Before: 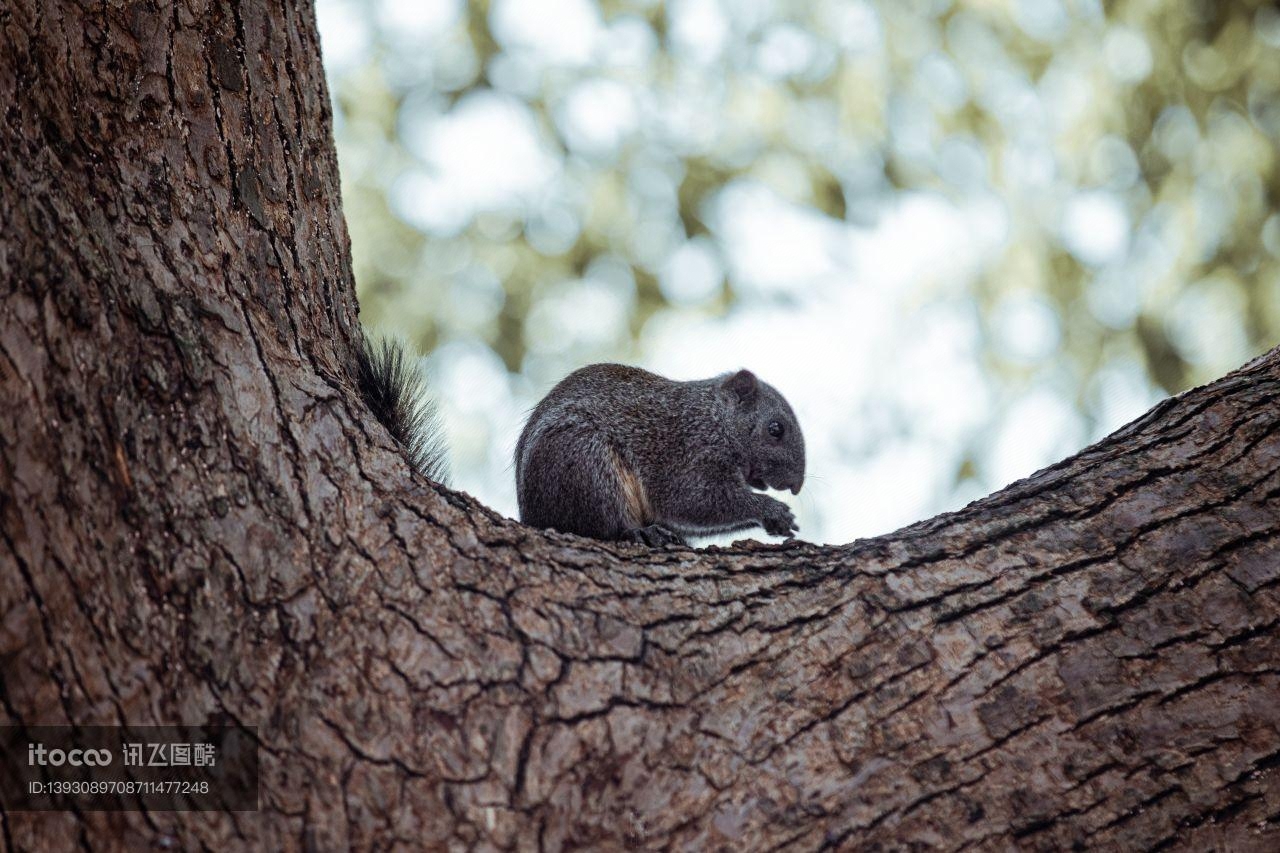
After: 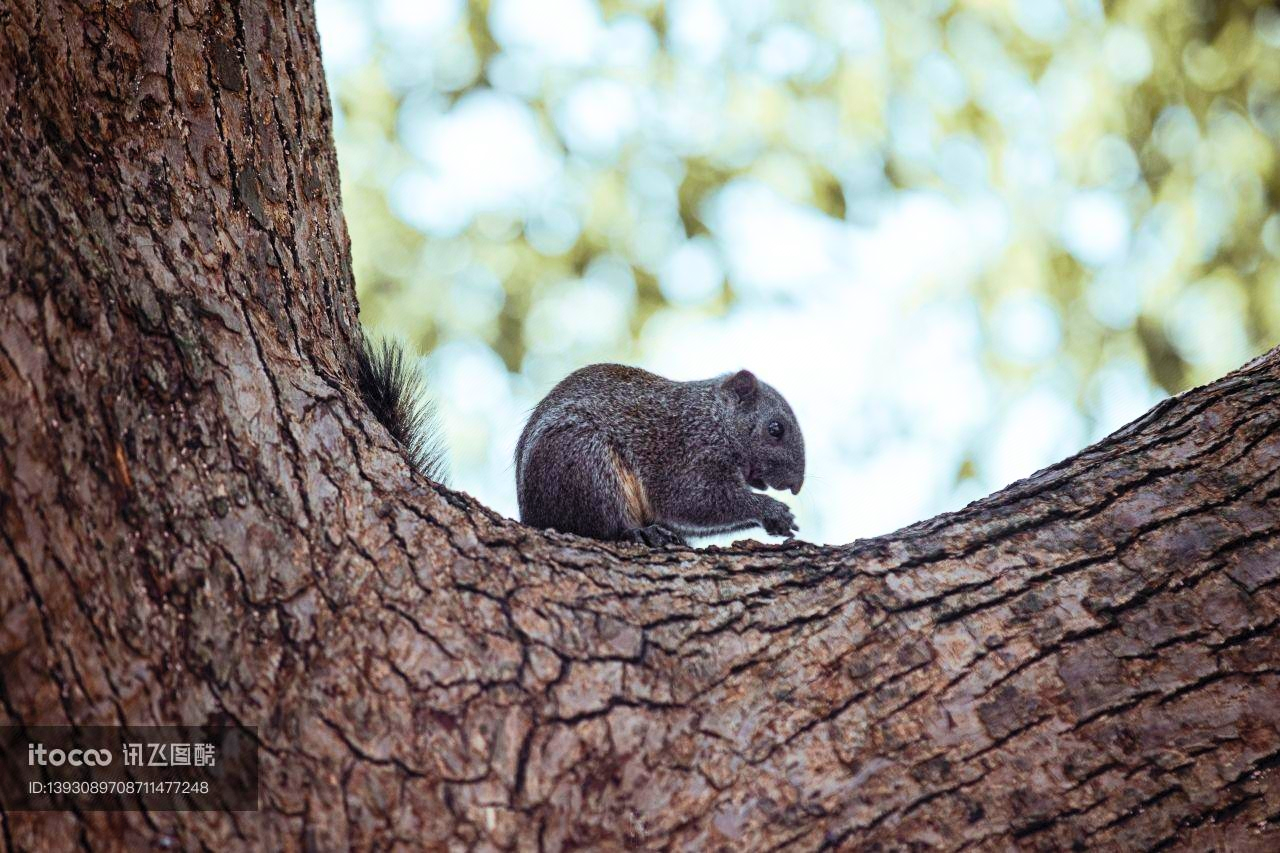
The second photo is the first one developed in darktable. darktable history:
contrast brightness saturation: contrast 0.195, brightness 0.167, saturation 0.225
color balance rgb: perceptual saturation grading › global saturation 25.079%
